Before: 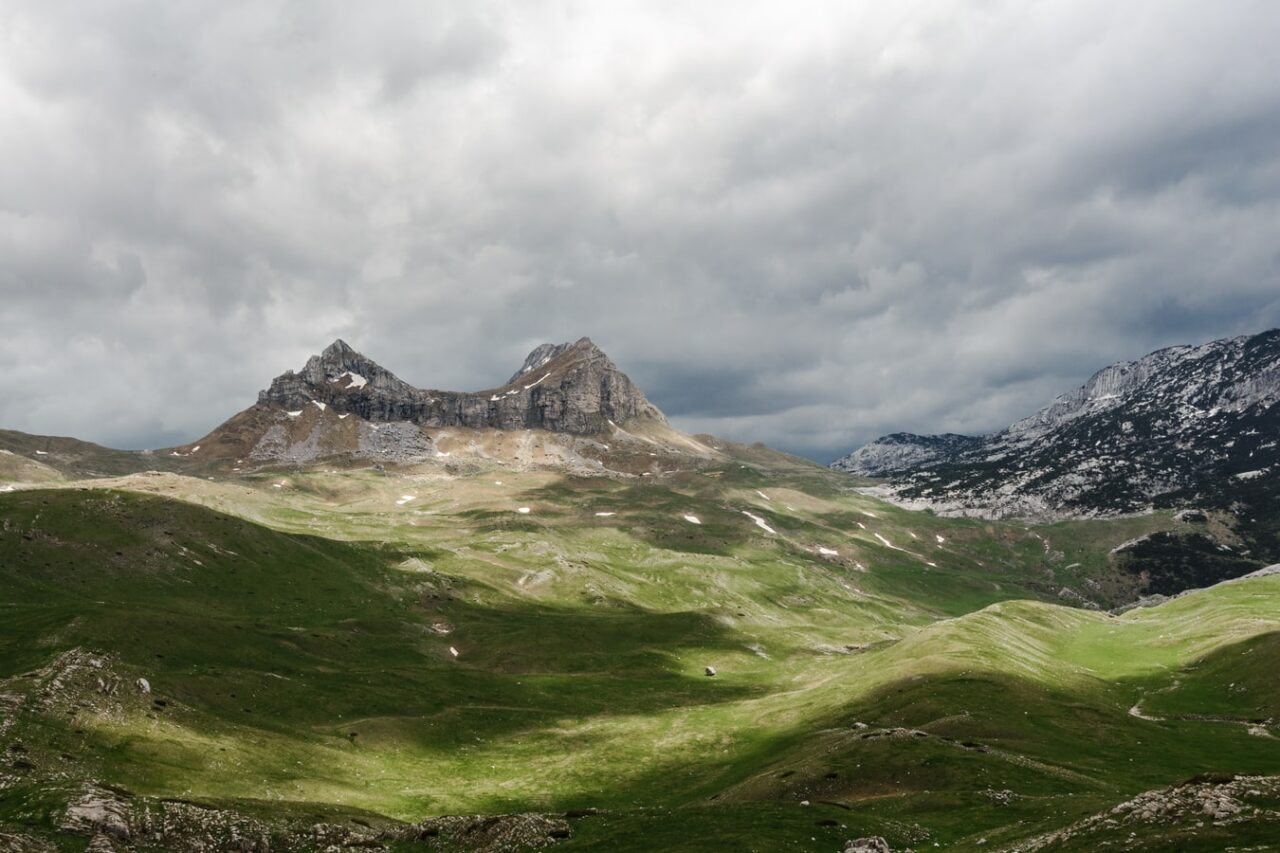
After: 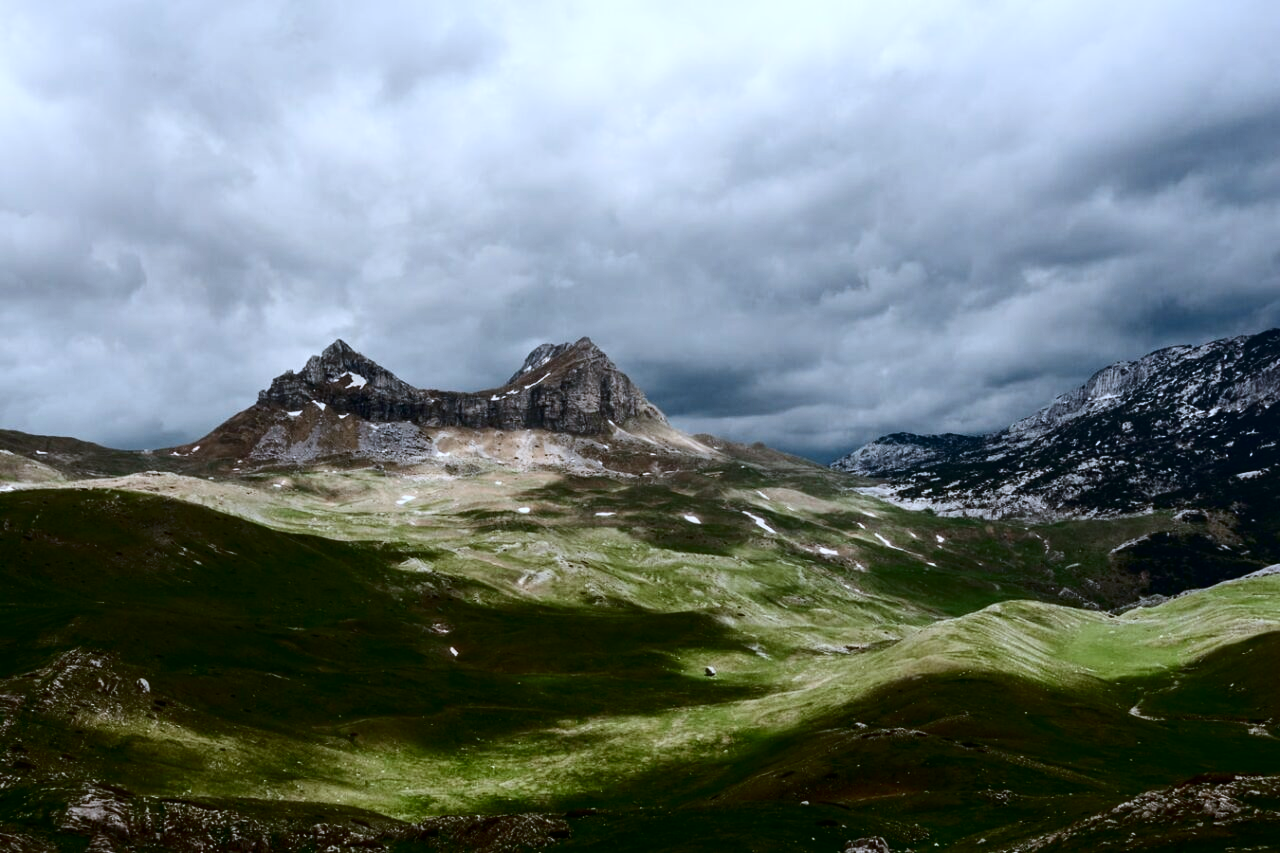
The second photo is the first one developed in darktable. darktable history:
contrast brightness saturation: contrast 0.24, brightness -0.24, saturation 0.14
color correction: highlights a* -2.24, highlights b* -18.1
